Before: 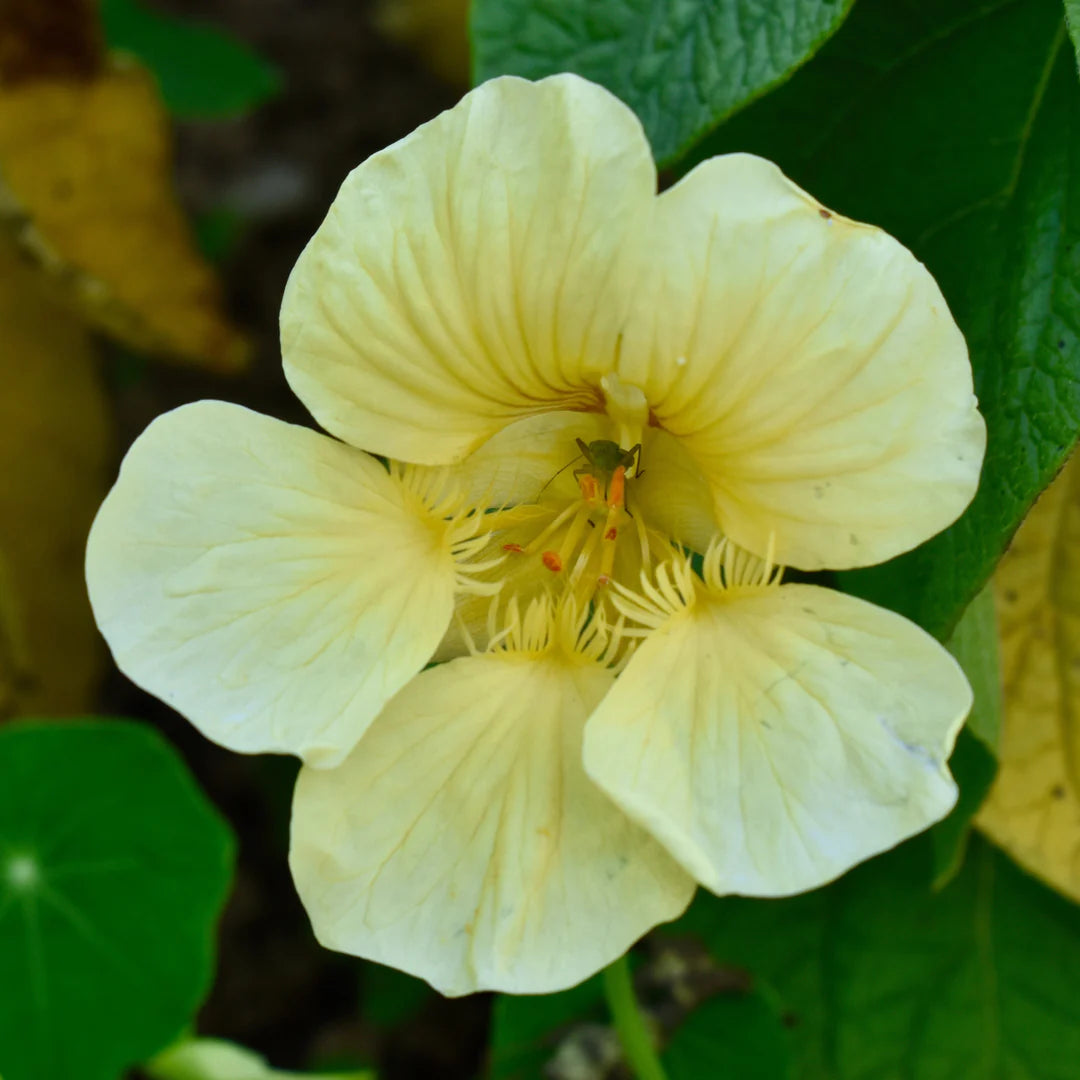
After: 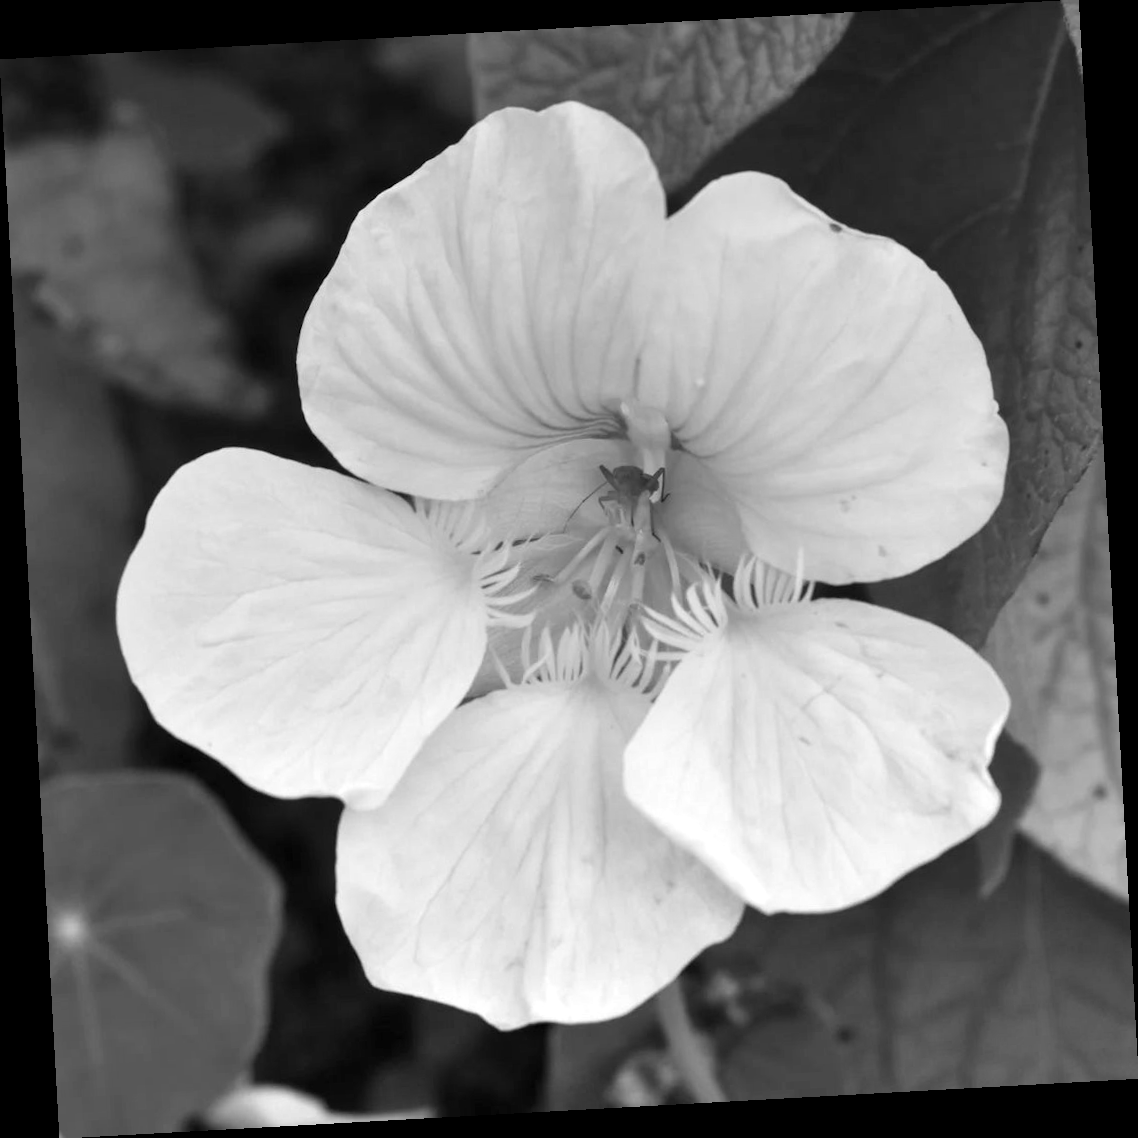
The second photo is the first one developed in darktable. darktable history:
monochrome: a 1.94, b -0.638
rotate and perspective: rotation -3.18°, automatic cropping off
exposure: exposure 0.722 EV, compensate highlight preservation false
graduated density: rotation -0.352°, offset 57.64
